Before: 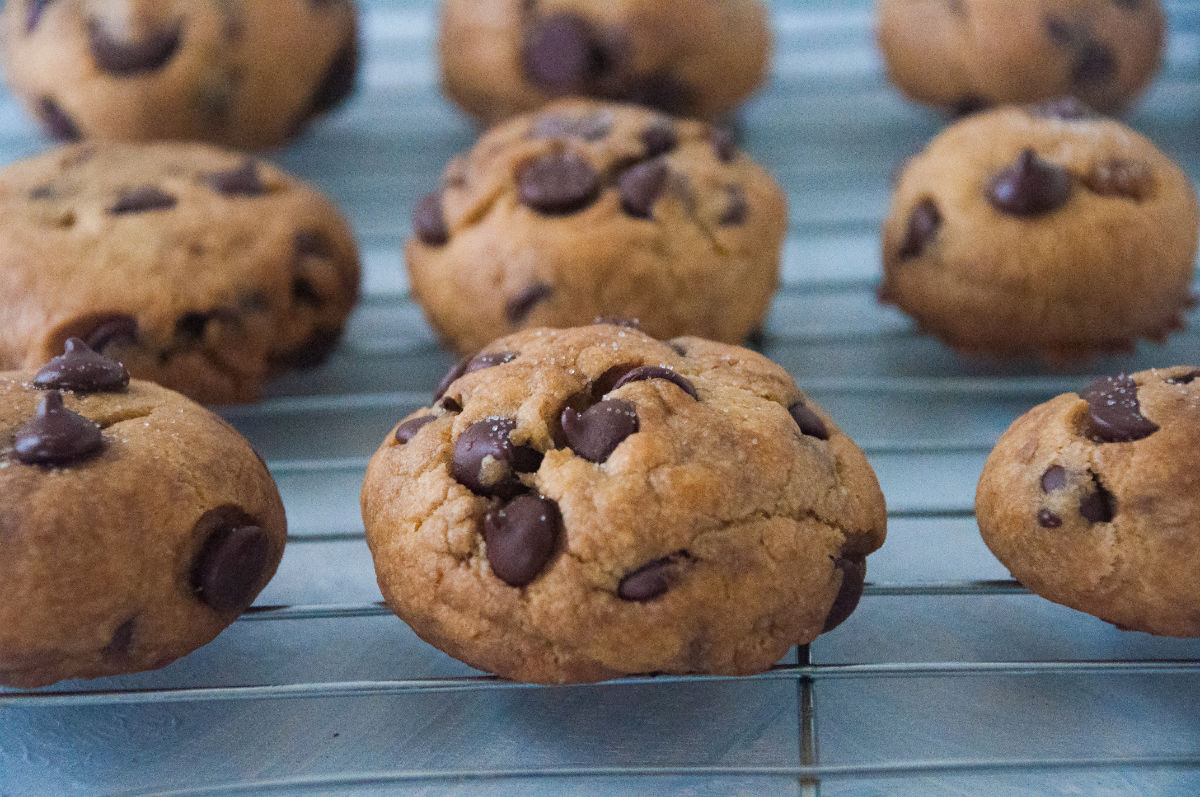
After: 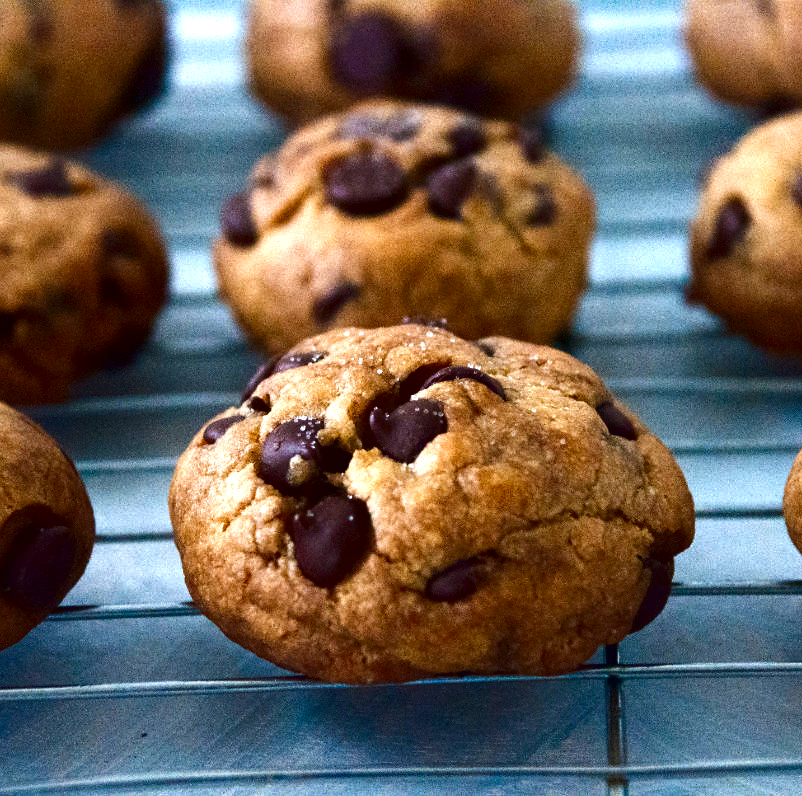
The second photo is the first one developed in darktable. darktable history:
contrast brightness saturation: contrast 0.091, brightness -0.581, saturation 0.175
exposure: black level correction 0.001, compensate exposure bias true, compensate highlight preservation false
crop and rotate: left 16.057%, right 17.042%
